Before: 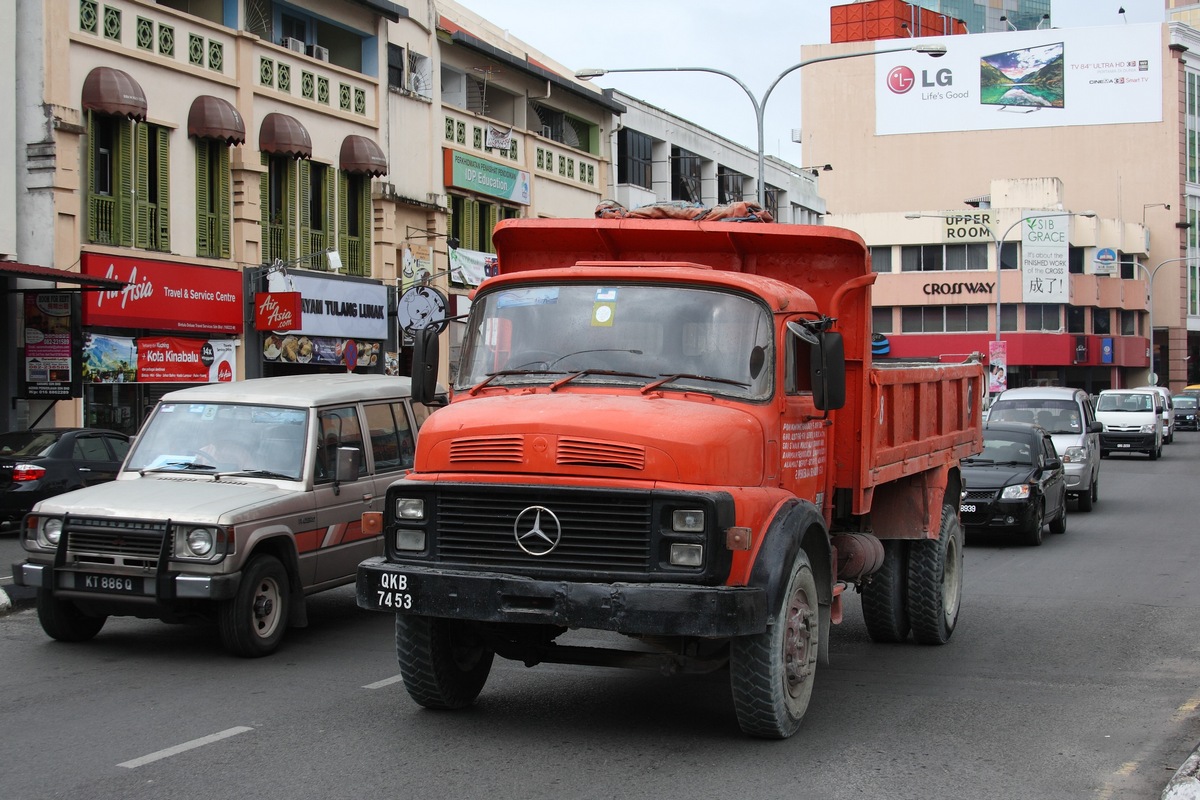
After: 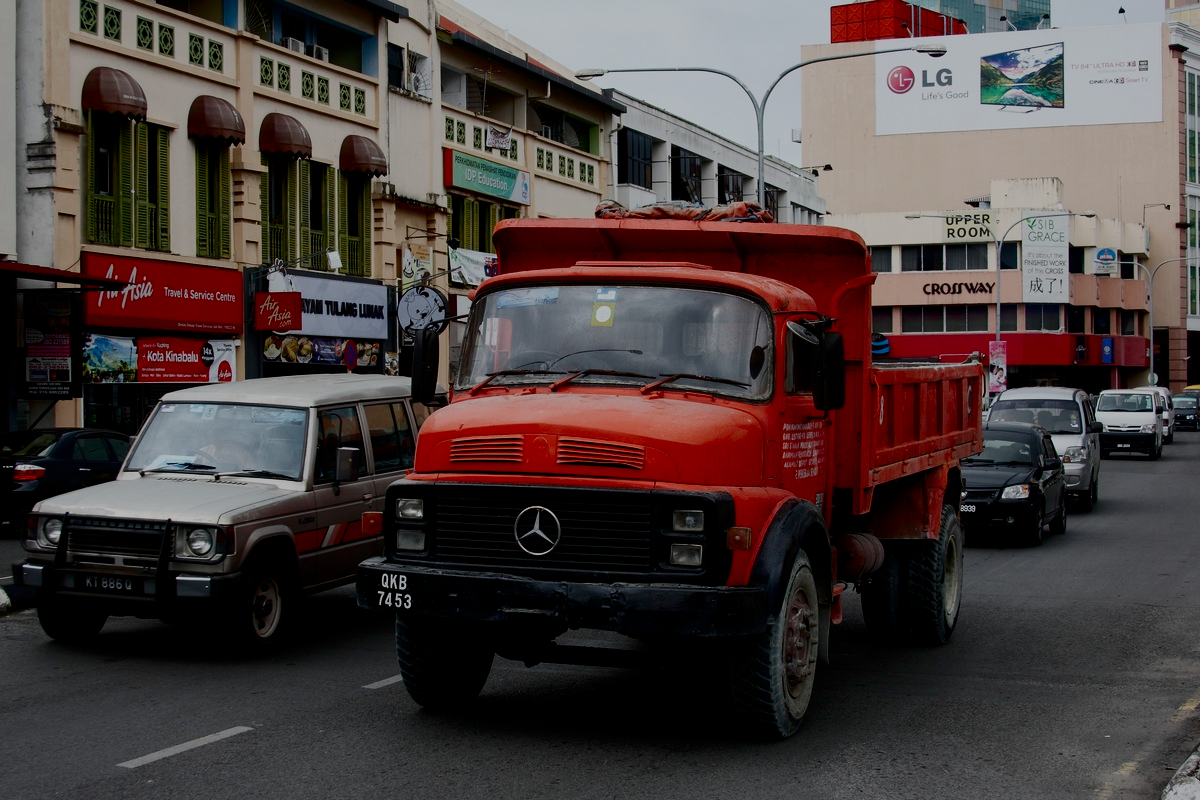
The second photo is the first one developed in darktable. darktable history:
contrast brightness saturation: contrast 0.21, brightness -0.11, saturation 0.21
filmic rgb: middle gray luminance 30%, black relative exposure -9 EV, white relative exposure 7 EV, threshold 6 EV, target black luminance 0%, hardness 2.94, latitude 2.04%, contrast 0.963, highlights saturation mix 5%, shadows ↔ highlights balance 12.16%, add noise in highlights 0, preserve chrominance no, color science v3 (2019), use custom middle-gray values true, iterations of high-quality reconstruction 0, contrast in highlights soft, enable highlight reconstruction true
